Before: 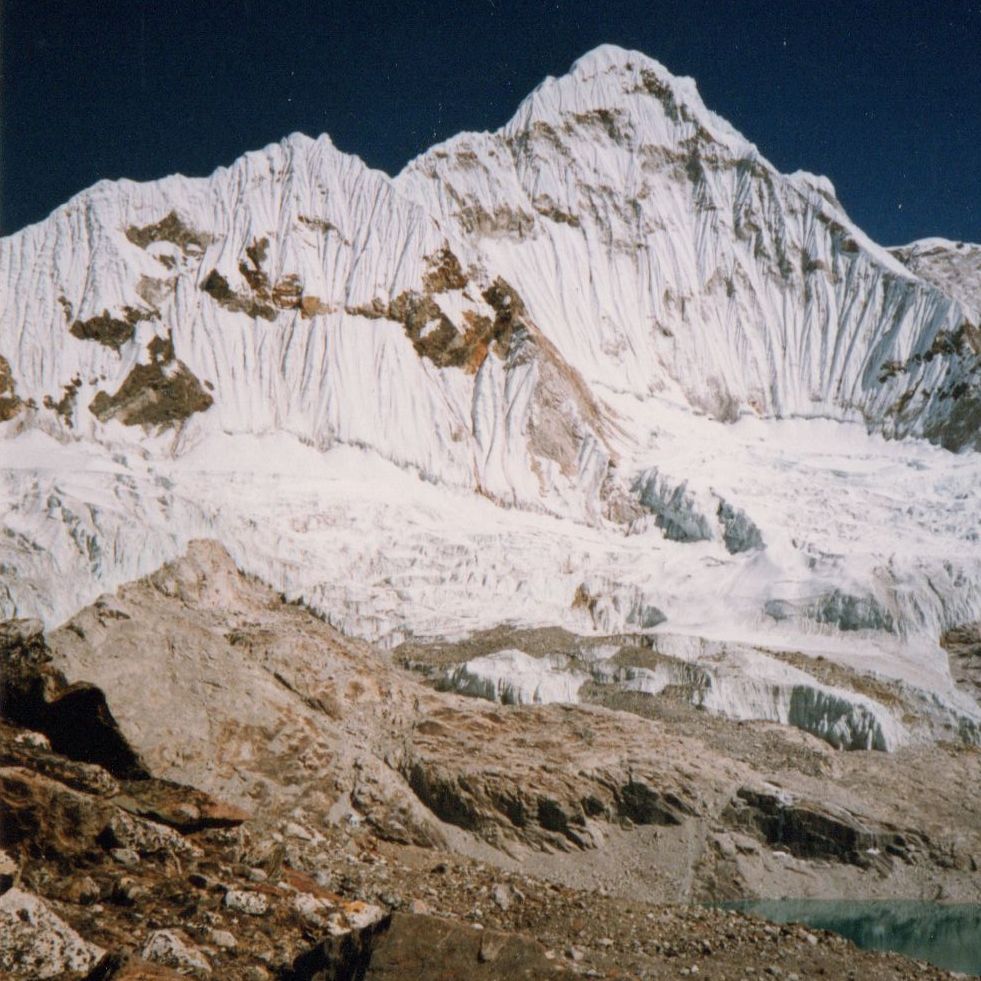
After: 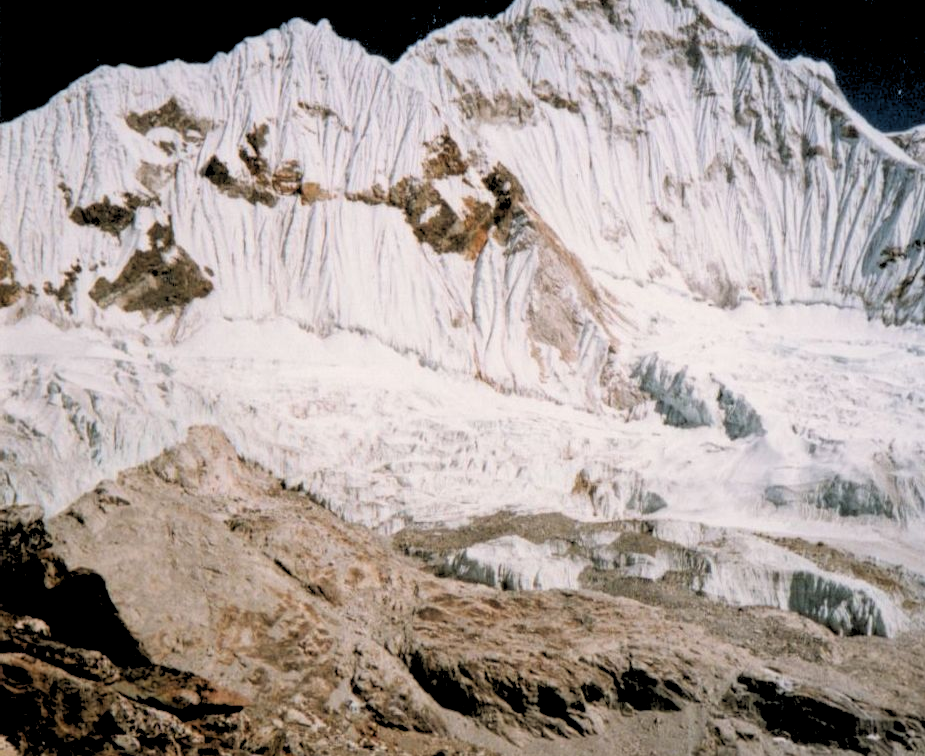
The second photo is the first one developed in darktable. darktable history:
rgb levels: levels [[0.029, 0.461, 0.922], [0, 0.5, 1], [0, 0.5, 1]]
crop and rotate: angle 0.03°, top 11.643%, right 5.651%, bottom 11.189%
